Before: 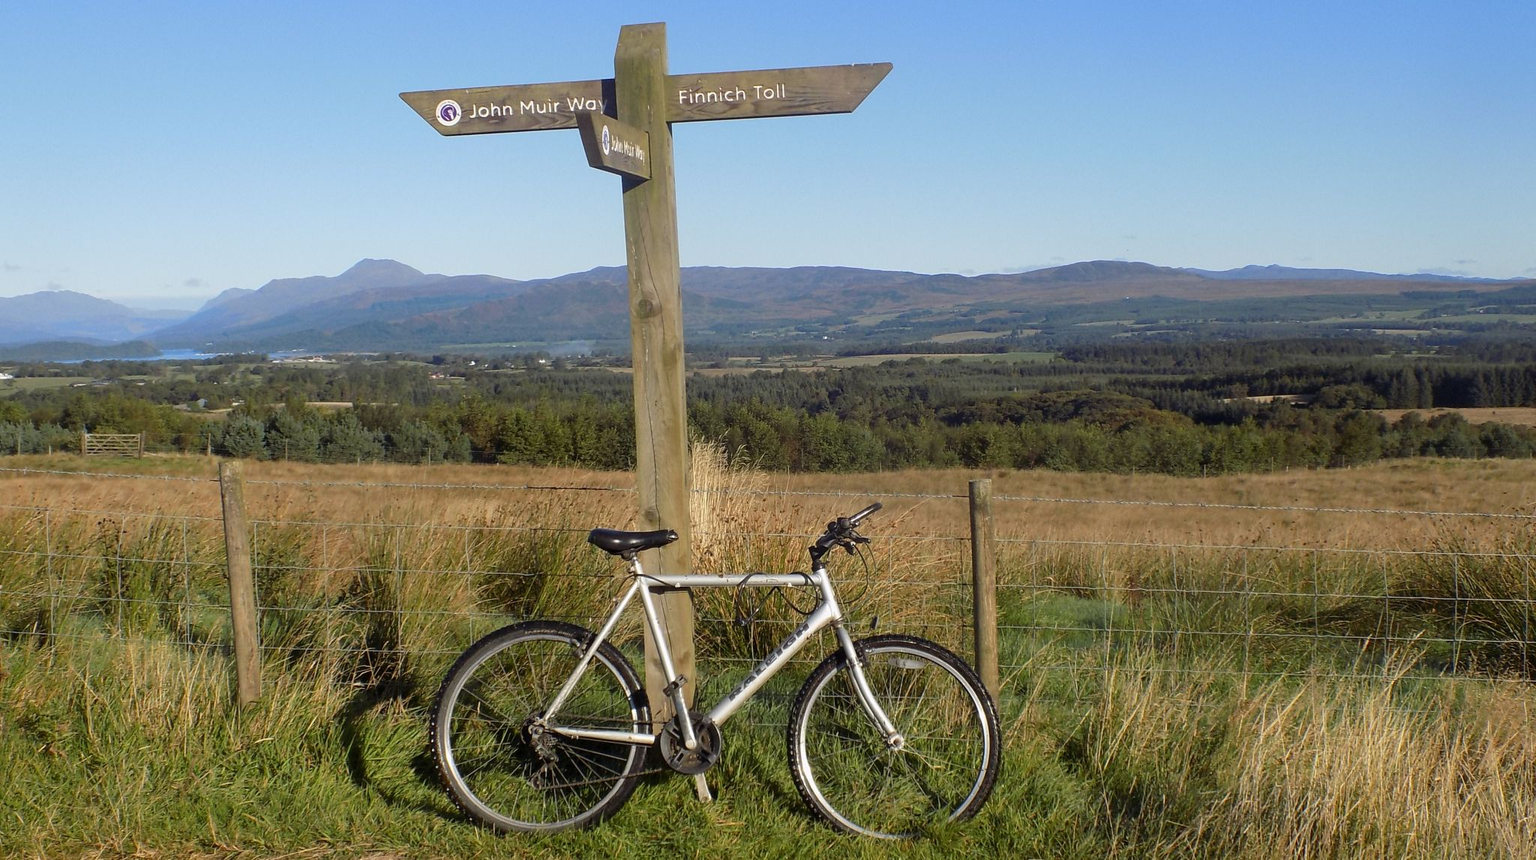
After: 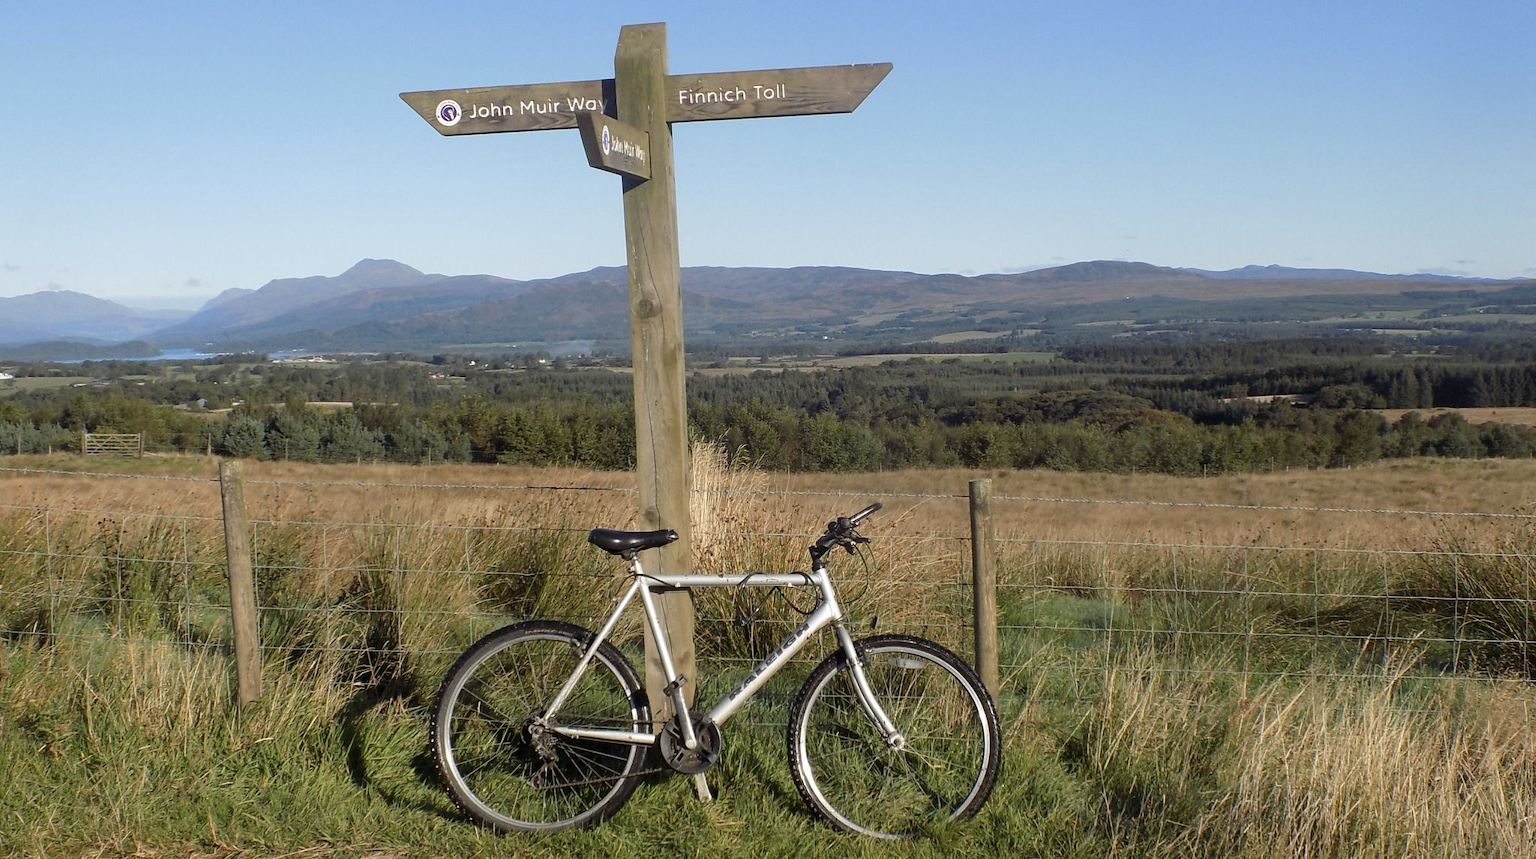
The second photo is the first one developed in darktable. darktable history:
levels: mode automatic, white 99.92%
color correction: highlights b* -0.036, saturation 0.8
